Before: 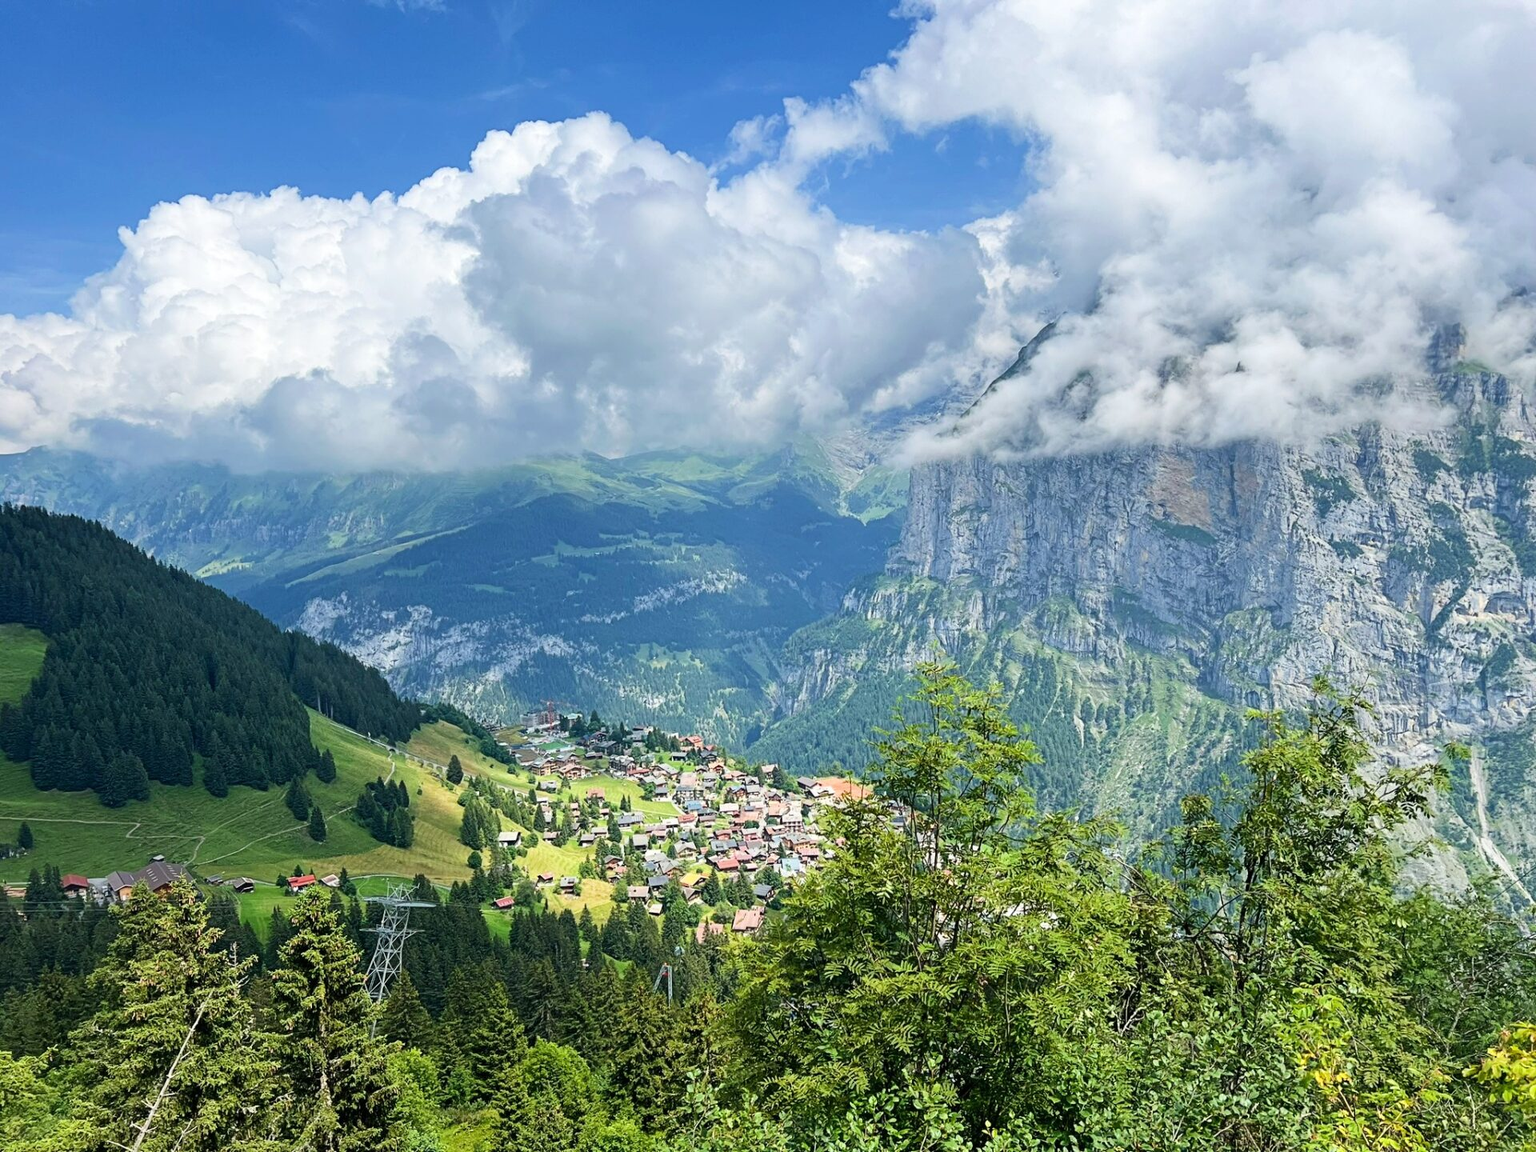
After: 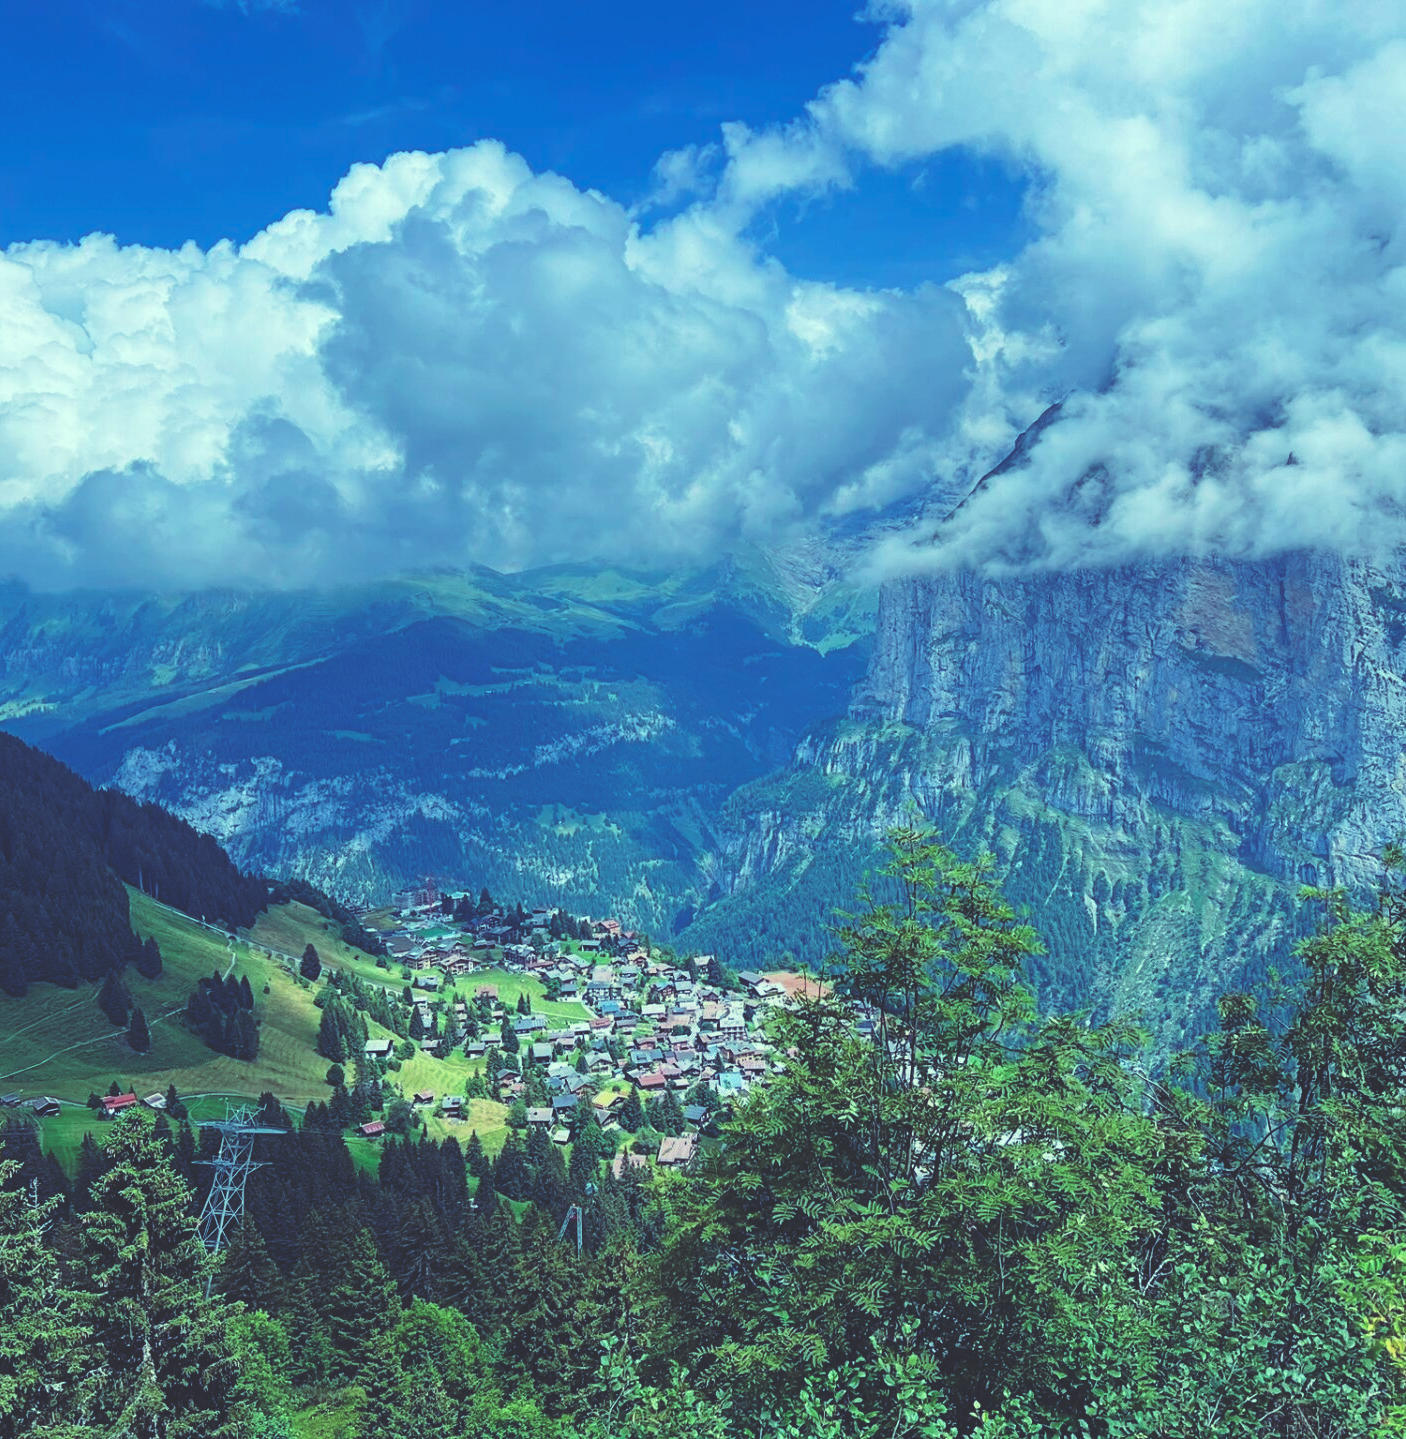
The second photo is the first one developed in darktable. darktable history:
crop: left 13.443%, right 13.31%
exposure: exposure -0.153 EV, compensate highlight preservation false
rgb curve: curves: ch0 [(0, 0.186) (0.314, 0.284) (0.576, 0.466) (0.805, 0.691) (0.936, 0.886)]; ch1 [(0, 0.186) (0.314, 0.284) (0.581, 0.534) (0.771, 0.746) (0.936, 0.958)]; ch2 [(0, 0.216) (0.275, 0.39) (1, 1)], mode RGB, independent channels, compensate middle gray true, preserve colors none
